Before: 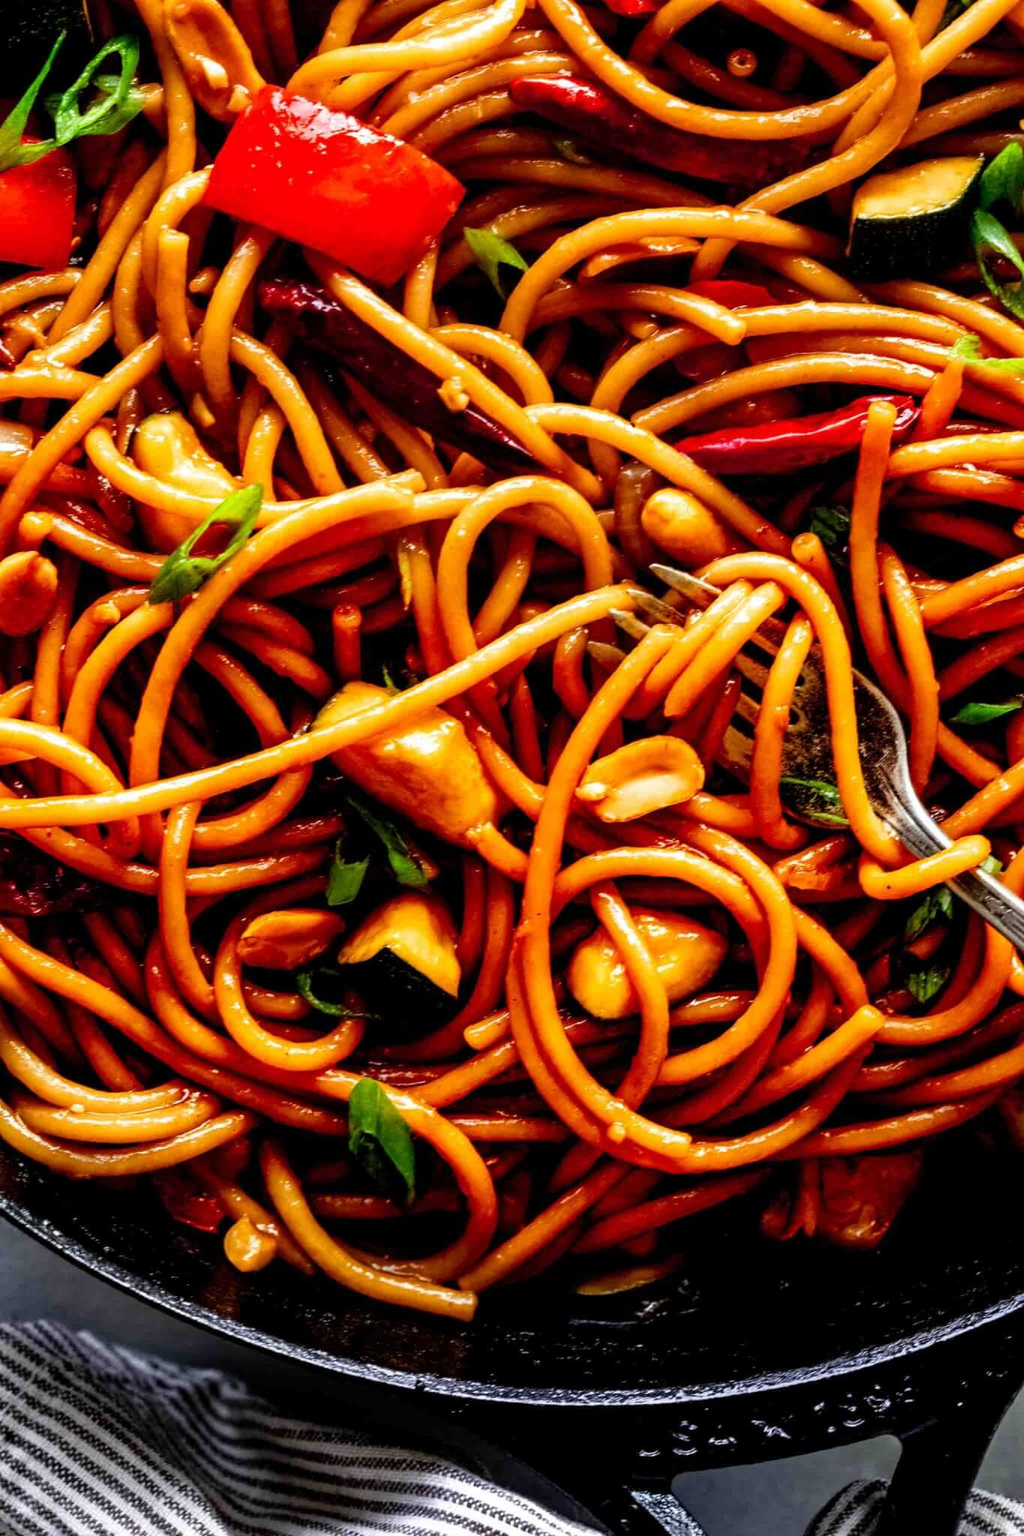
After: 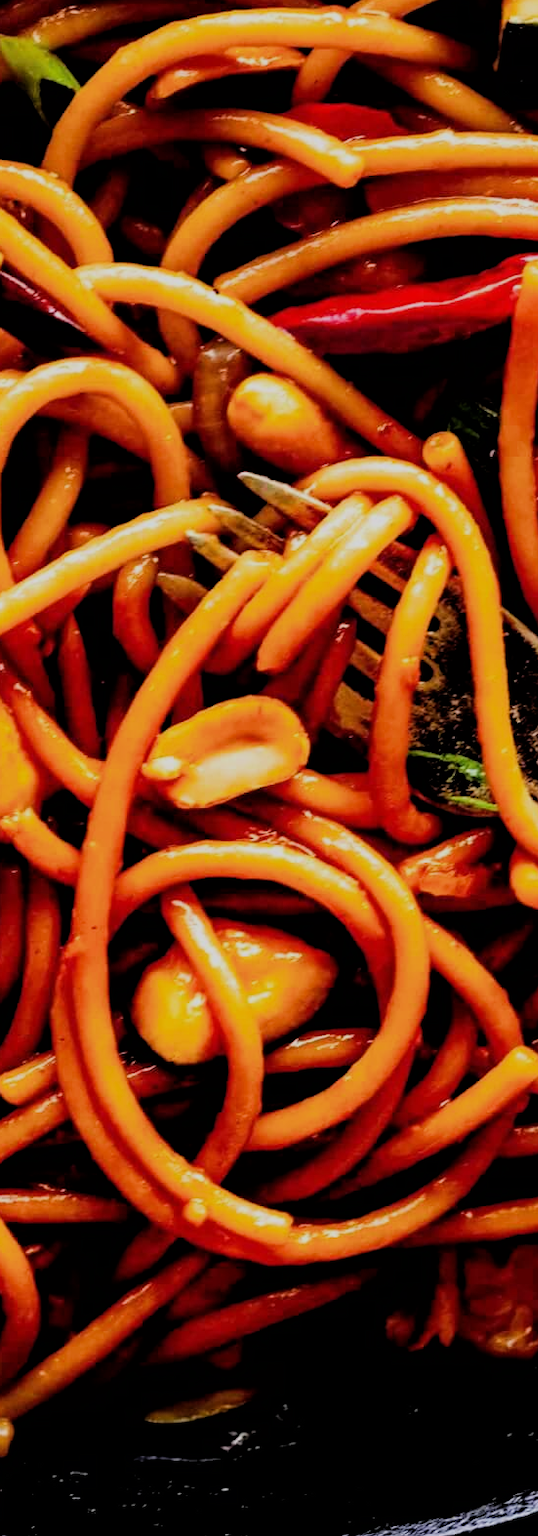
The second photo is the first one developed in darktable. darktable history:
crop: left 45.587%, top 13.133%, right 13.924%, bottom 9.998%
contrast equalizer: y [[0.5 ×6], [0.5 ×6], [0.5, 0.5, 0.501, 0.545, 0.707, 0.863], [0 ×6], [0 ×6]], mix 0.782
filmic rgb: black relative exposure -4.09 EV, white relative exposure 5.15 EV, threshold 2.95 EV, hardness 2.04, contrast 1.181, enable highlight reconstruction true
